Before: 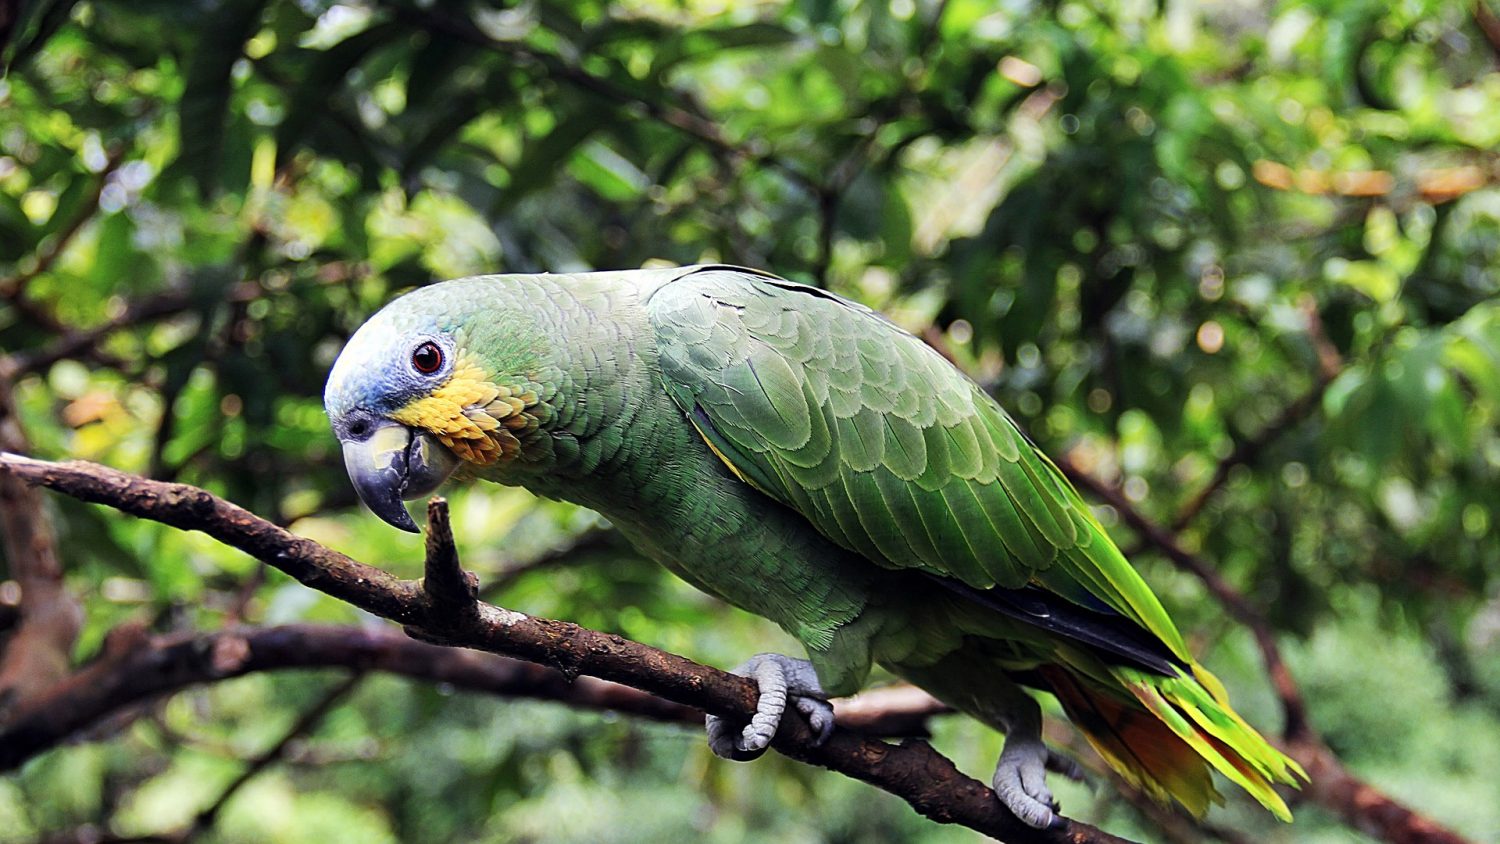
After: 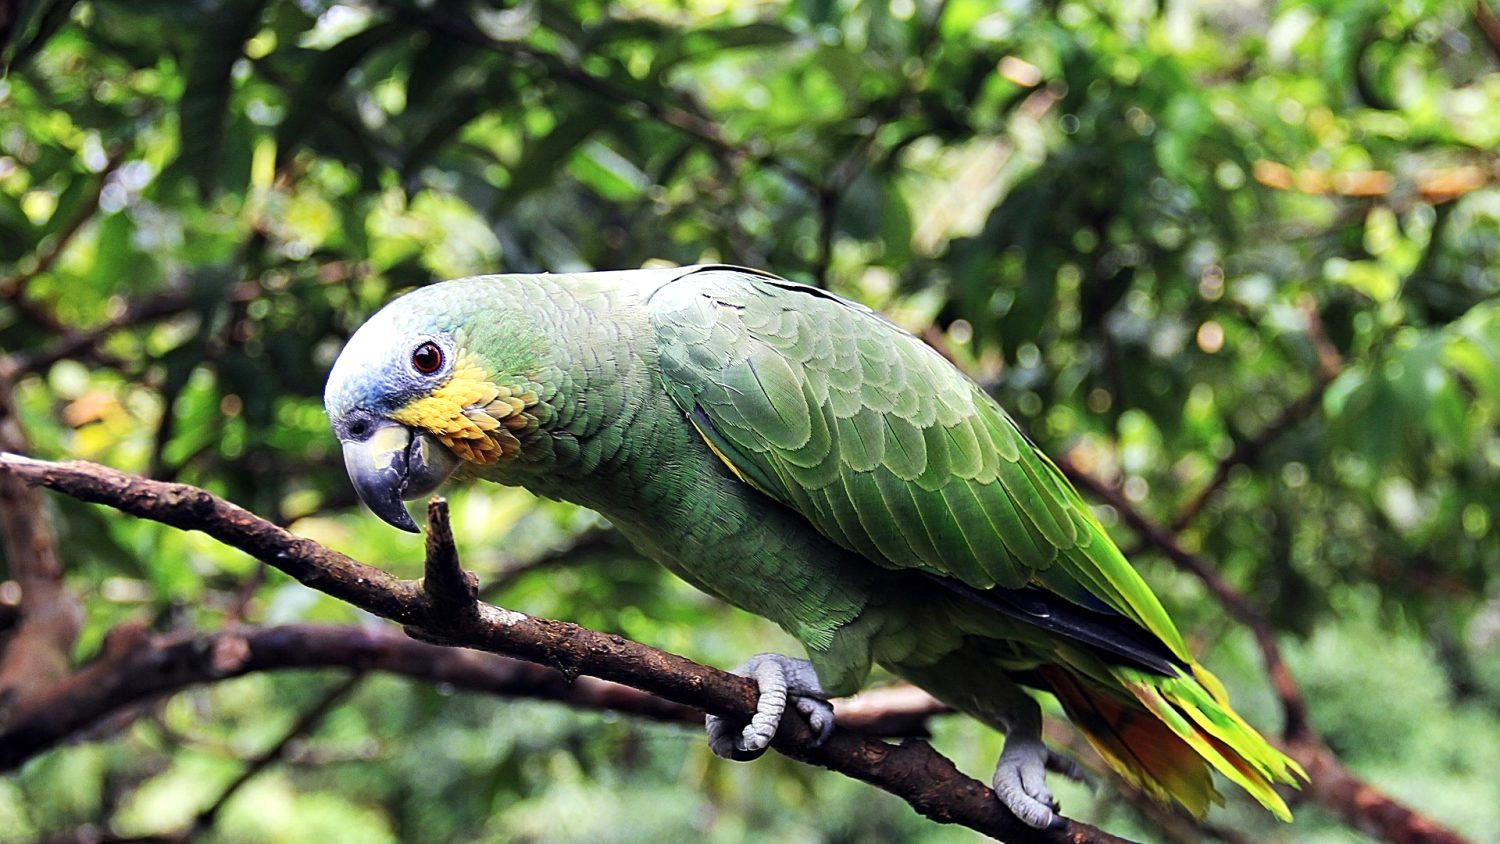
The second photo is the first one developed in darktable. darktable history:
exposure: exposure 0.202 EV, compensate exposure bias true, compensate highlight preservation false
